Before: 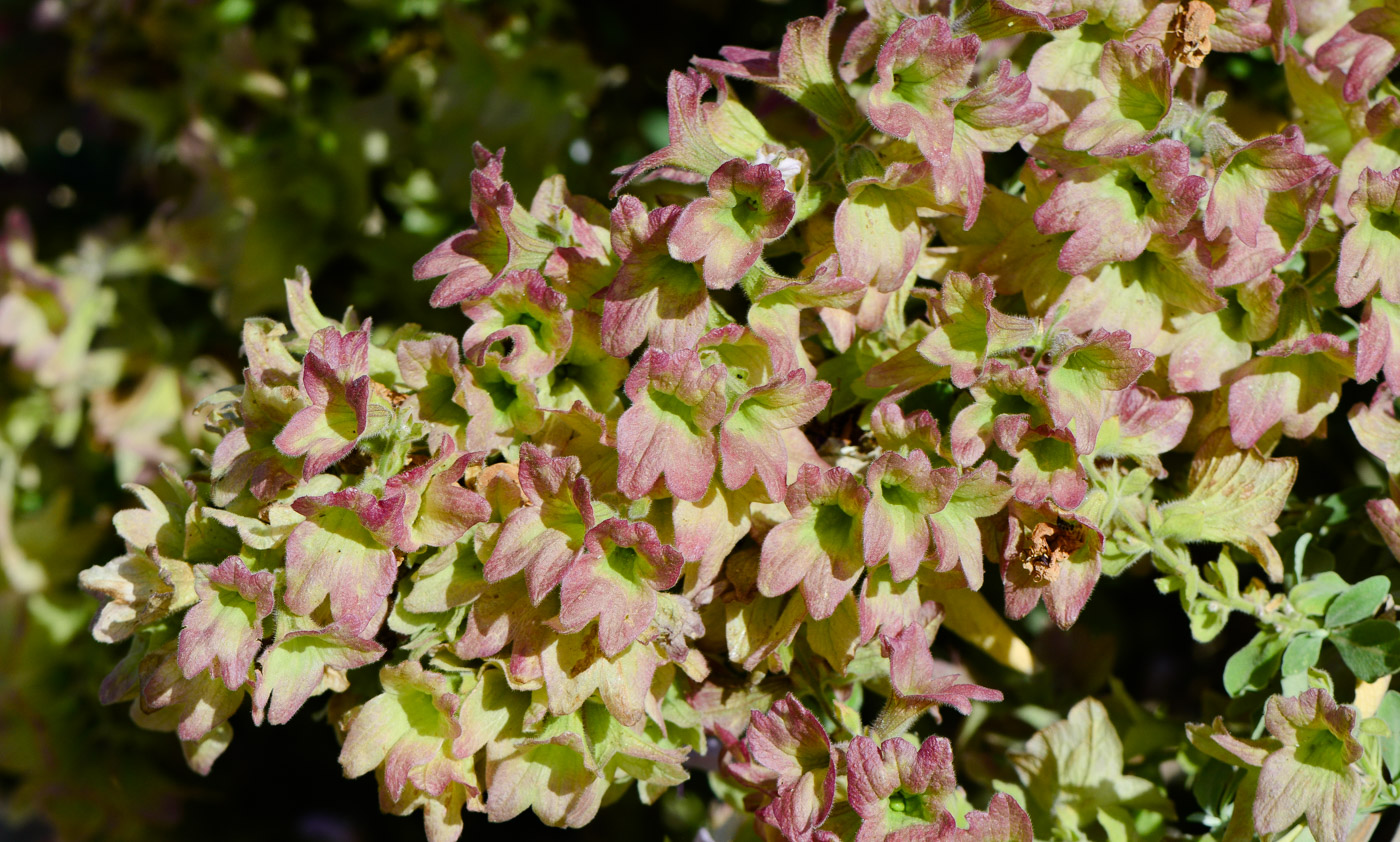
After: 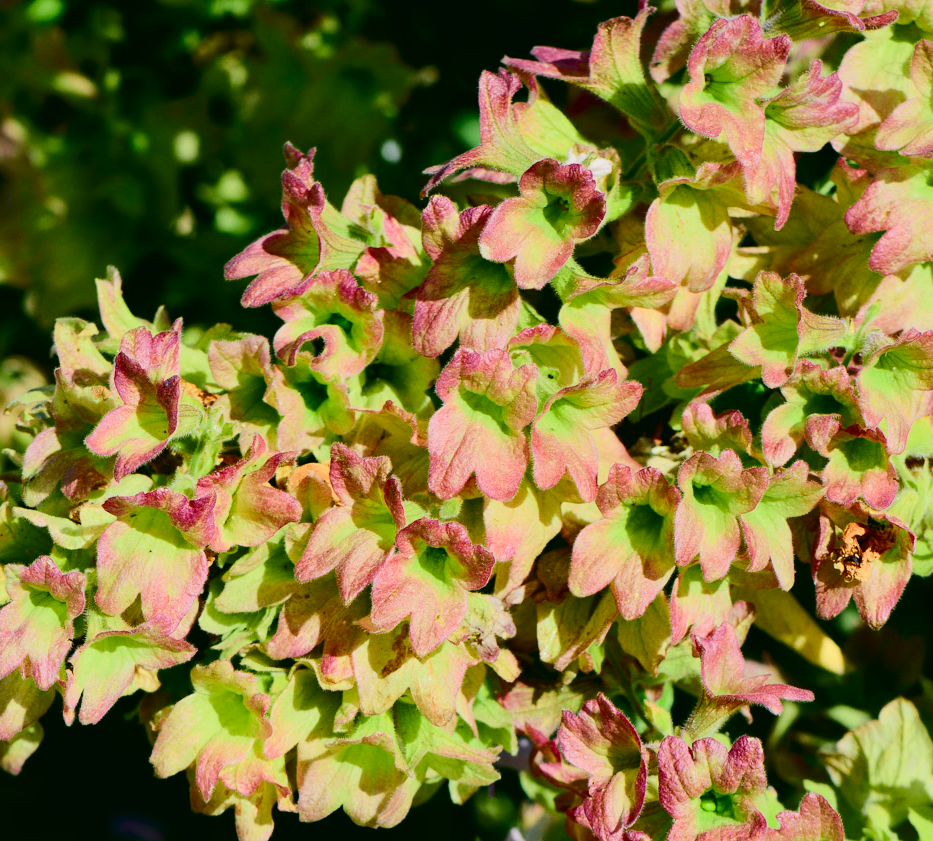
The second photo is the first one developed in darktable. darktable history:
color correction: highlights a* -0.482, highlights b* 9.48, shadows a* -9.48, shadows b* 0.803
exposure: black level correction 0.001, compensate highlight preservation false
tone curve: curves: ch0 [(0, 0.012) (0.052, 0.04) (0.107, 0.086) (0.276, 0.265) (0.461, 0.531) (0.718, 0.79) (0.921, 0.909) (0.999, 0.951)]; ch1 [(0, 0) (0.339, 0.298) (0.402, 0.363) (0.444, 0.415) (0.485, 0.469) (0.494, 0.493) (0.504, 0.501) (0.525, 0.534) (0.555, 0.587) (0.594, 0.647) (1, 1)]; ch2 [(0, 0) (0.48, 0.48) (0.504, 0.5) (0.535, 0.557) (0.581, 0.623) (0.649, 0.683) (0.824, 0.815) (1, 1)], color space Lab, independent channels, preserve colors none
crop and rotate: left 13.537%, right 19.796%
